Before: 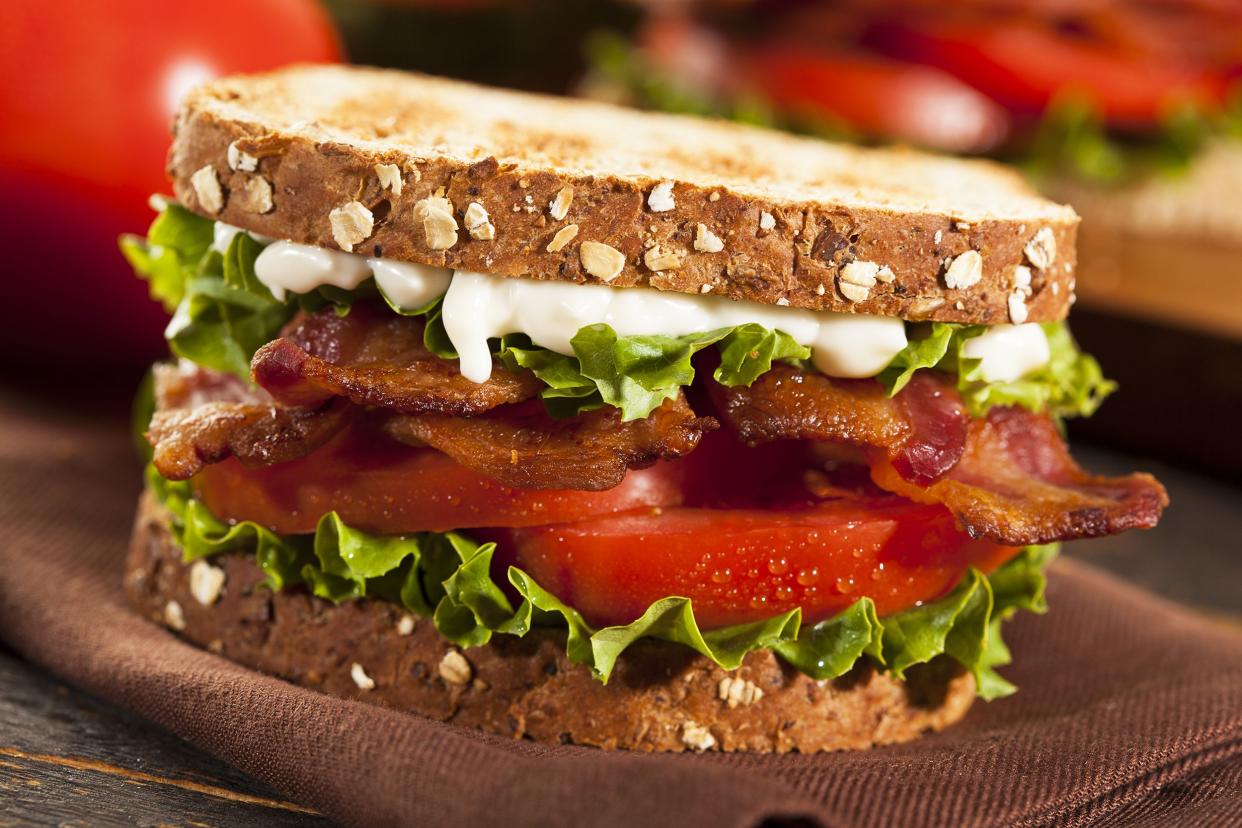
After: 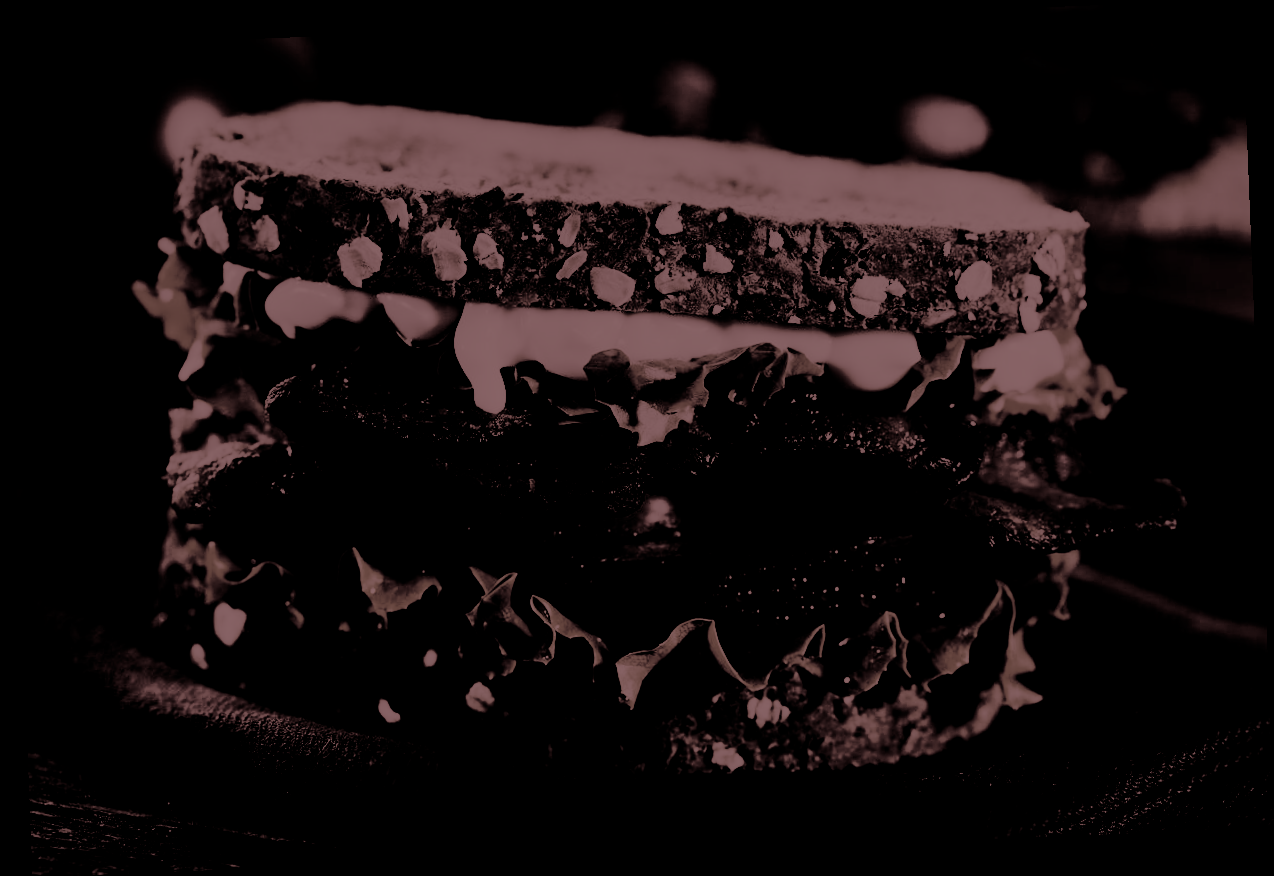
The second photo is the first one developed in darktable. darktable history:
rotate and perspective: rotation -2.29°, automatic cropping off
contrast brightness saturation: contrast -0.15, brightness 0.05, saturation -0.12
base curve: curves: ch0 [(0, 0) (0.007, 0.004) (0.027, 0.03) (0.046, 0.07) (0.207, 0.54) (0.442, 0.872) (0.673, 0.972) (1, 1)], preserve colors none
exposure: black level correction 0.002, exposure 0.15 EV, compensate highlight preservation false
split-toning: shadows › saturation 0.3, highlights › hue 180°, highlights › saturation 0.3, compress 0%
color balance rgb: linear chroma grading › shadows -2.2%, linear chroma grading › highlights -15%, linear chroma grading › global chroma -10%, linear chroma grading › mid-tones -10%, perceptual saturation grading › global saturation 45%, perceptual saturation grading › highlights -50%, perceptual saturation grading › shadows 30%, perceptual brilliance grading › global brilliance 18%, global vibrance 45%
shadows and highlights: shadows 40, highlights -60
levels: levels [0.721, 0.937, 0.997]
